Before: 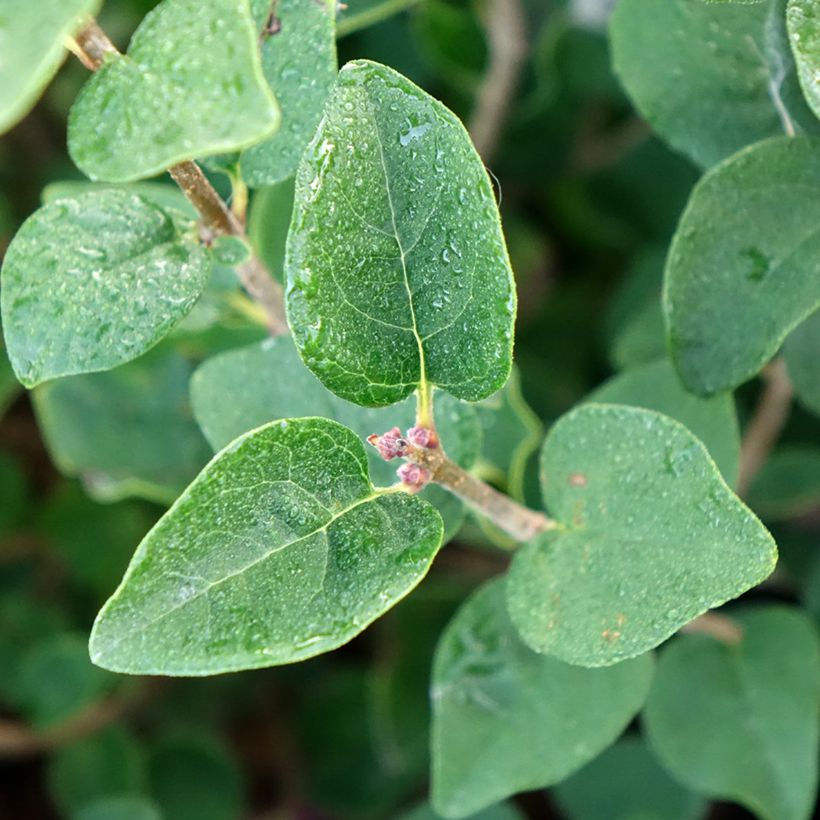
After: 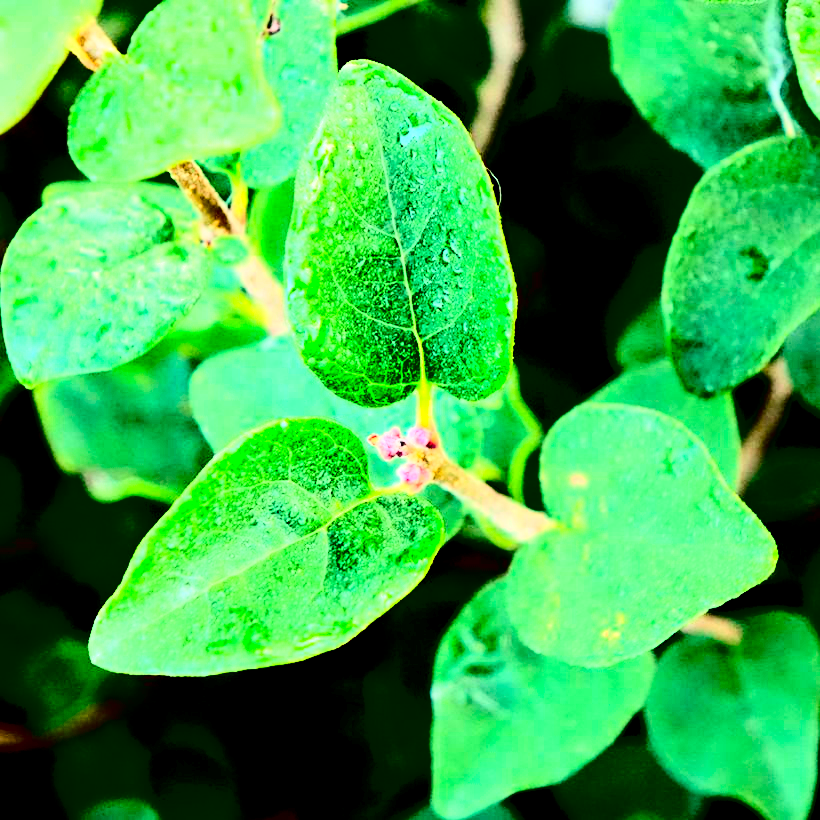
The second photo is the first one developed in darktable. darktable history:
contrast brightness saturation: contrast 0.78, brightness -0.996, saturation 0.991
base curve: curves: ch0 [(0, 0) (0.028, 0.03) (0.121, 0.232) (0.46, 0.748) (0.859, 0.968) (1, 1)]
